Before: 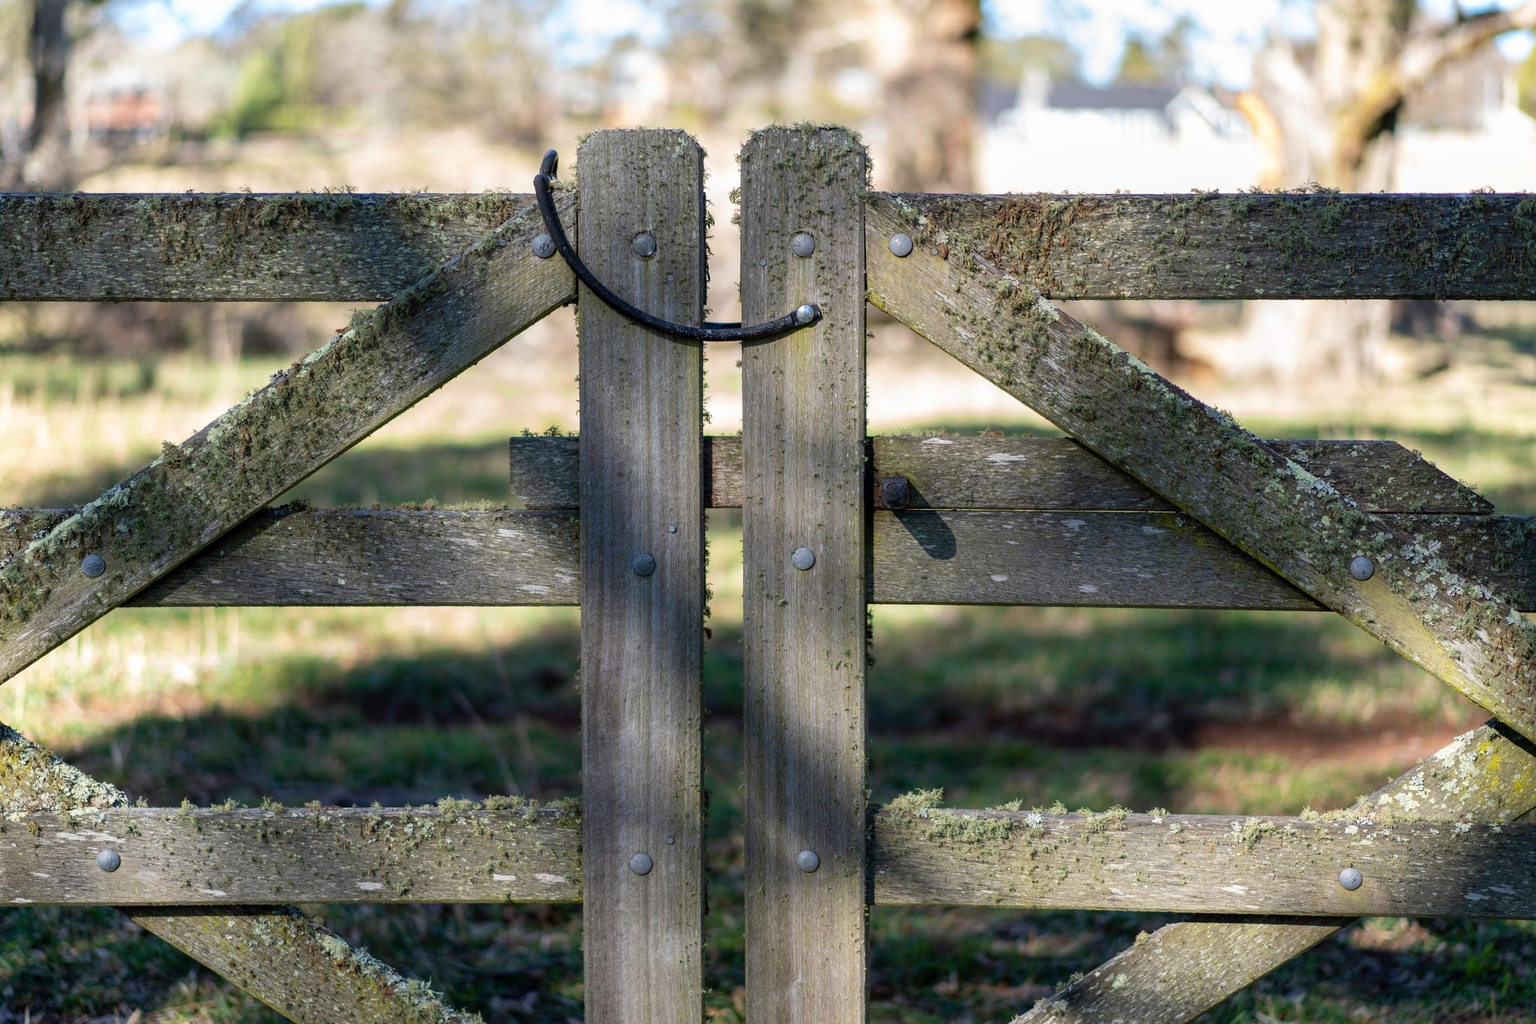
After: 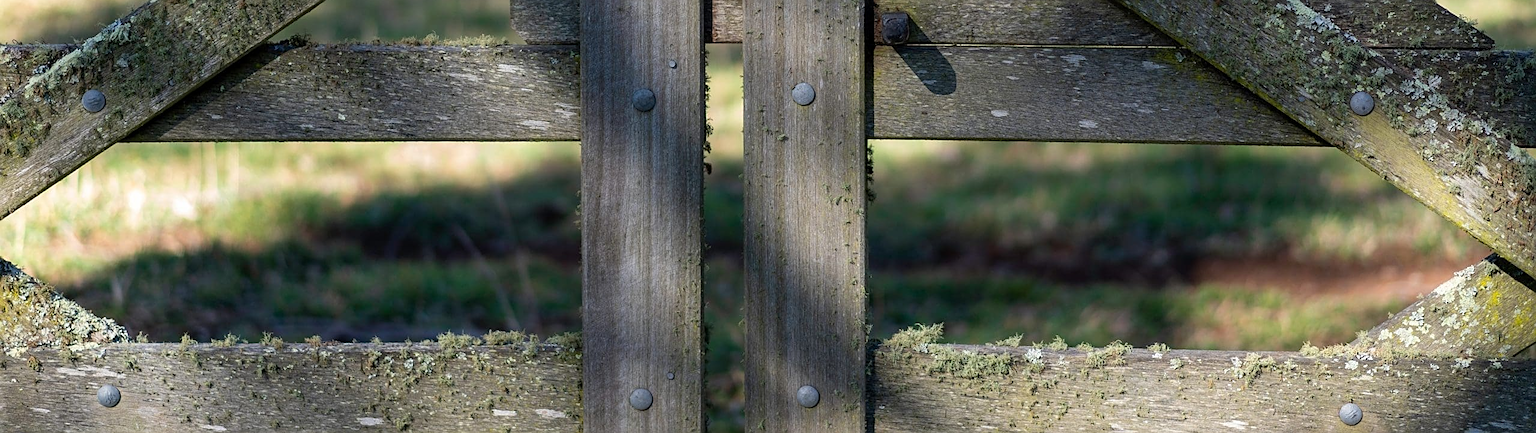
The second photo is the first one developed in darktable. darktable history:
sharpen: on, module defaults
crop: top 45.449%, bottom 12.158%
